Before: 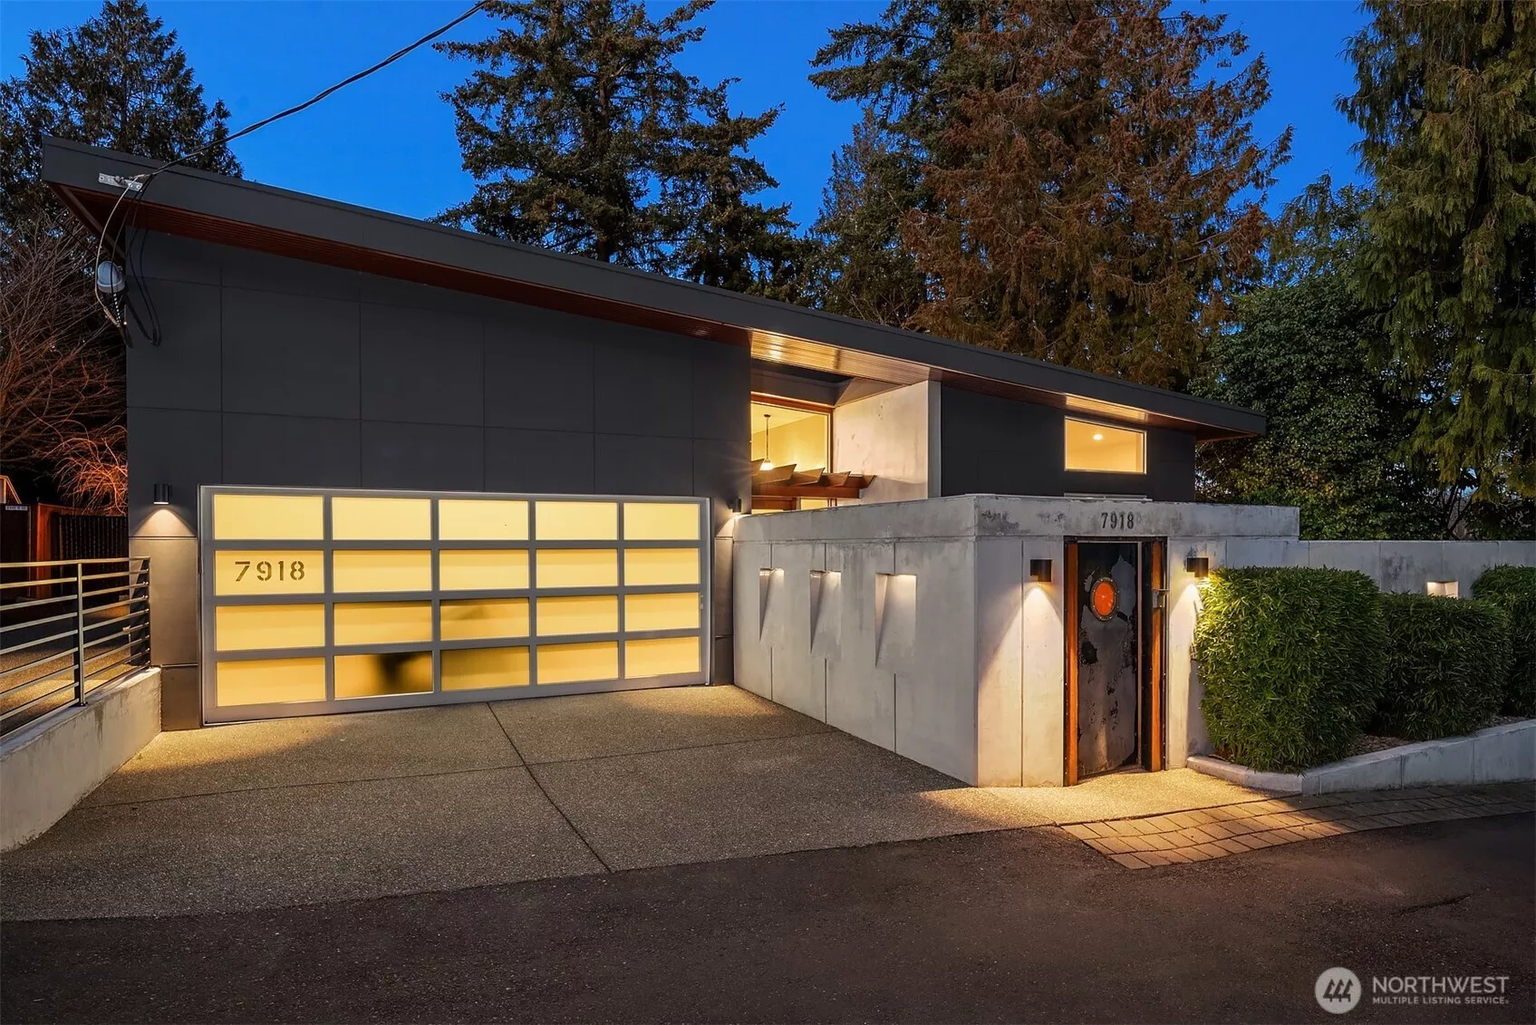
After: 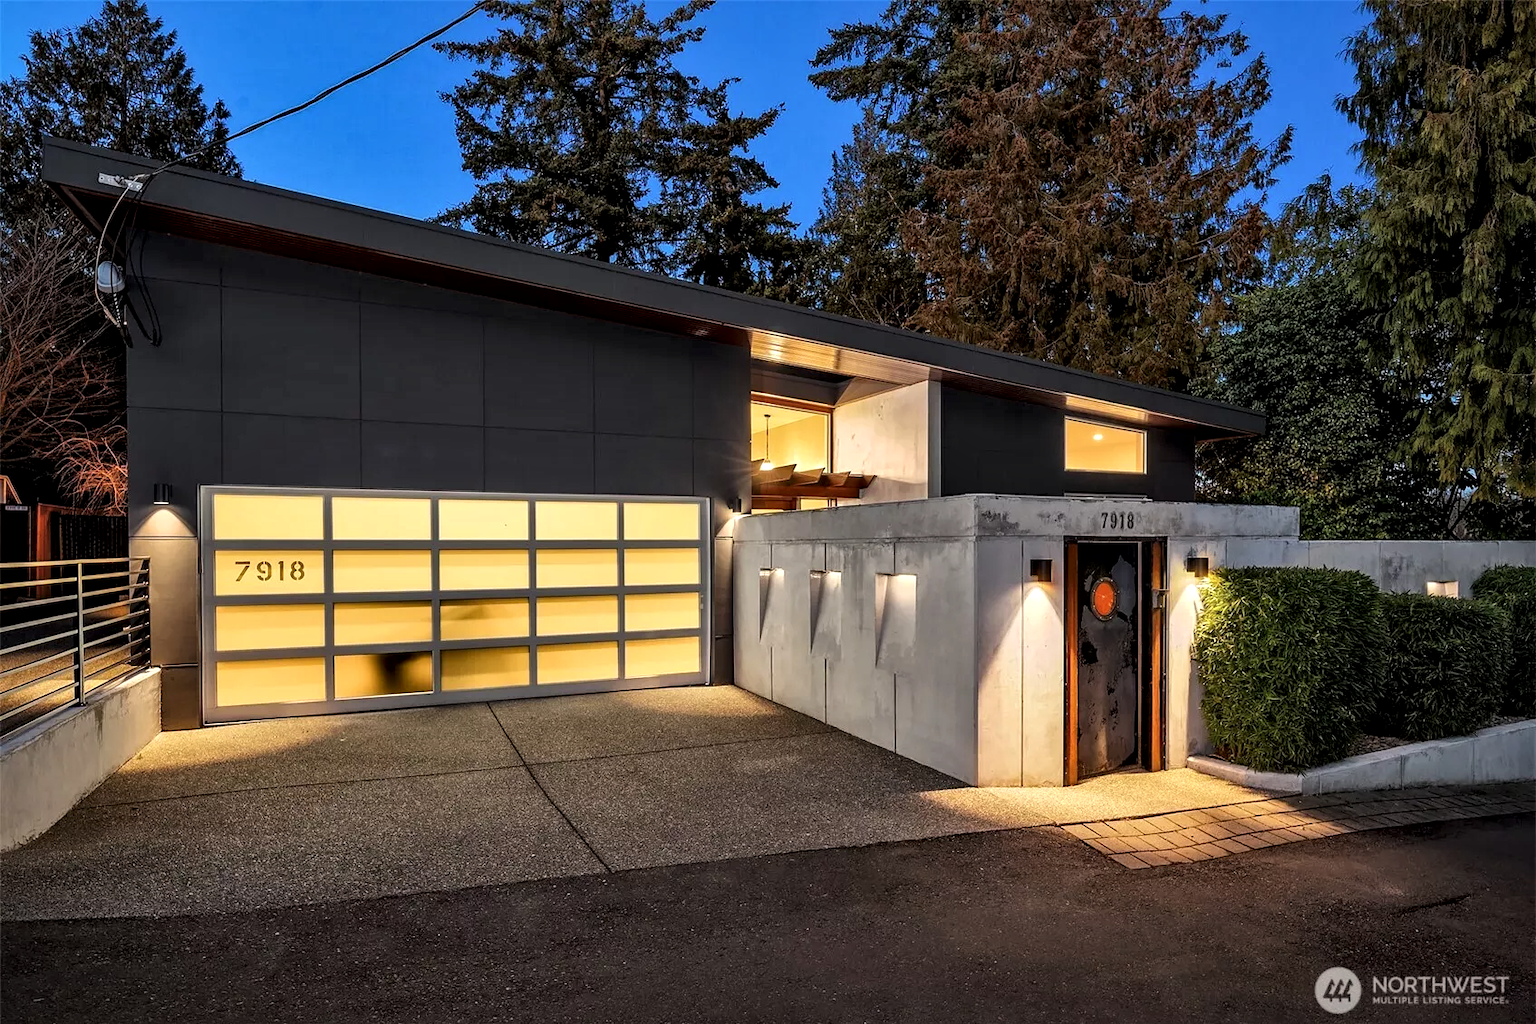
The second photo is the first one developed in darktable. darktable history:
levels: levels [0.031, 0.5, 0.969]
local contrast: mode bilateral grid, contrast 26, coarseness 48, detail 151%, midtone range 0.2
shadows and highlights: shadows 11.36, white point adjustment 1.22, soften with gaussian
